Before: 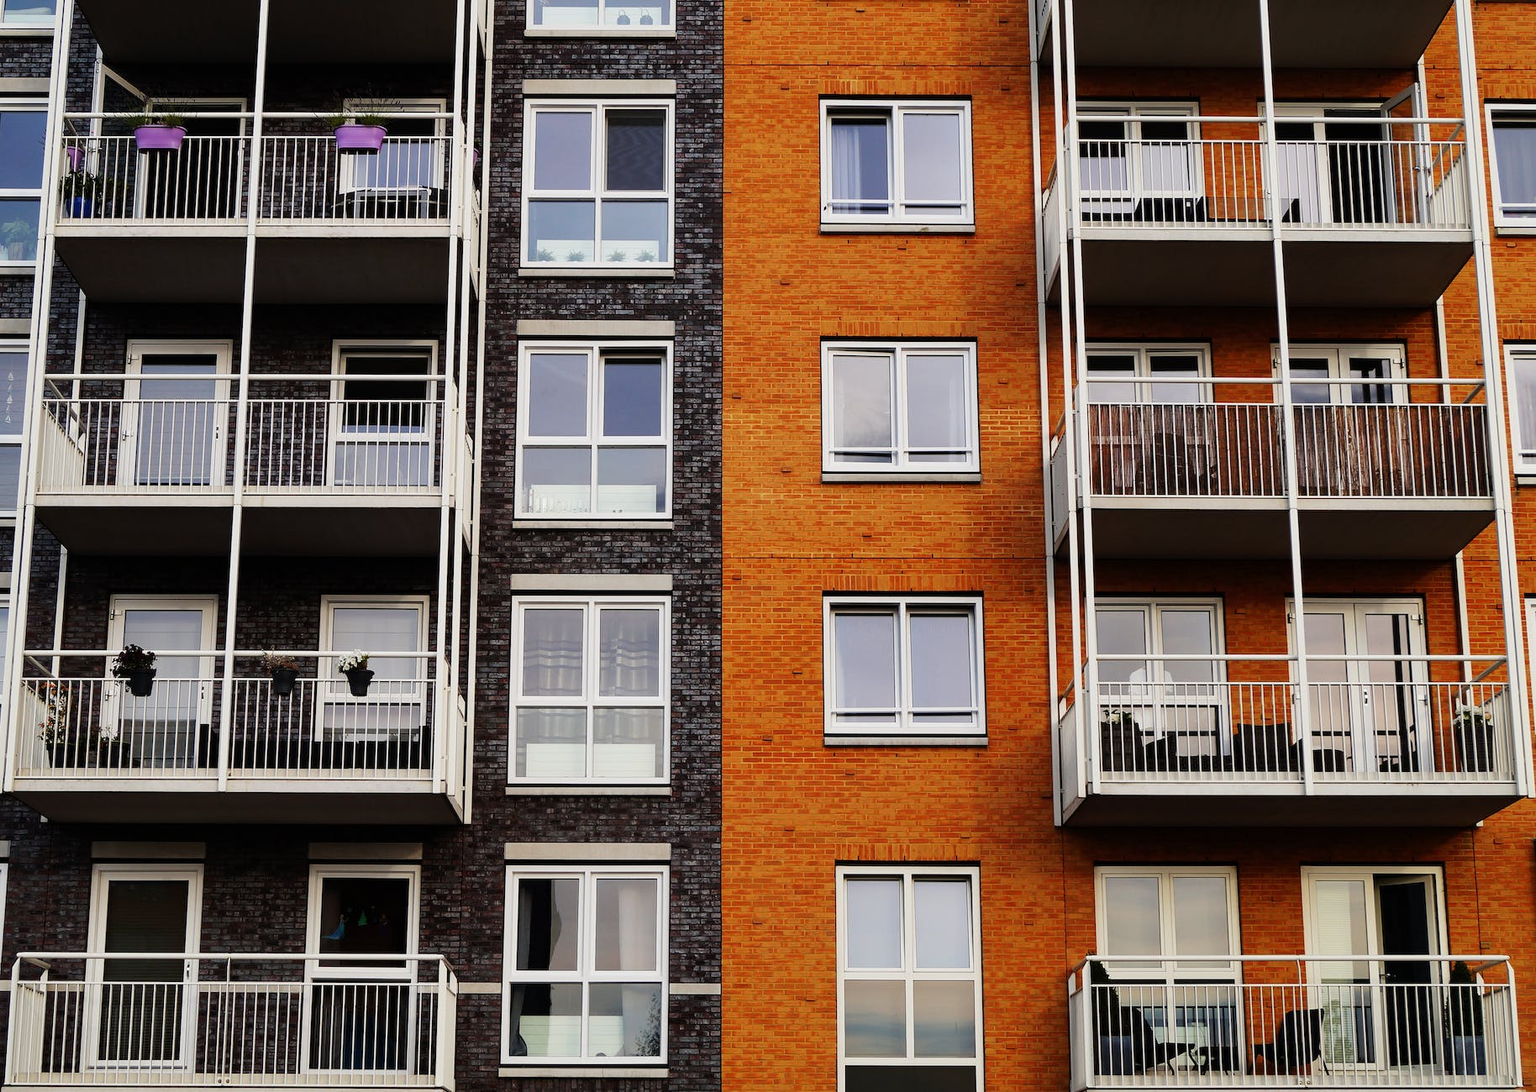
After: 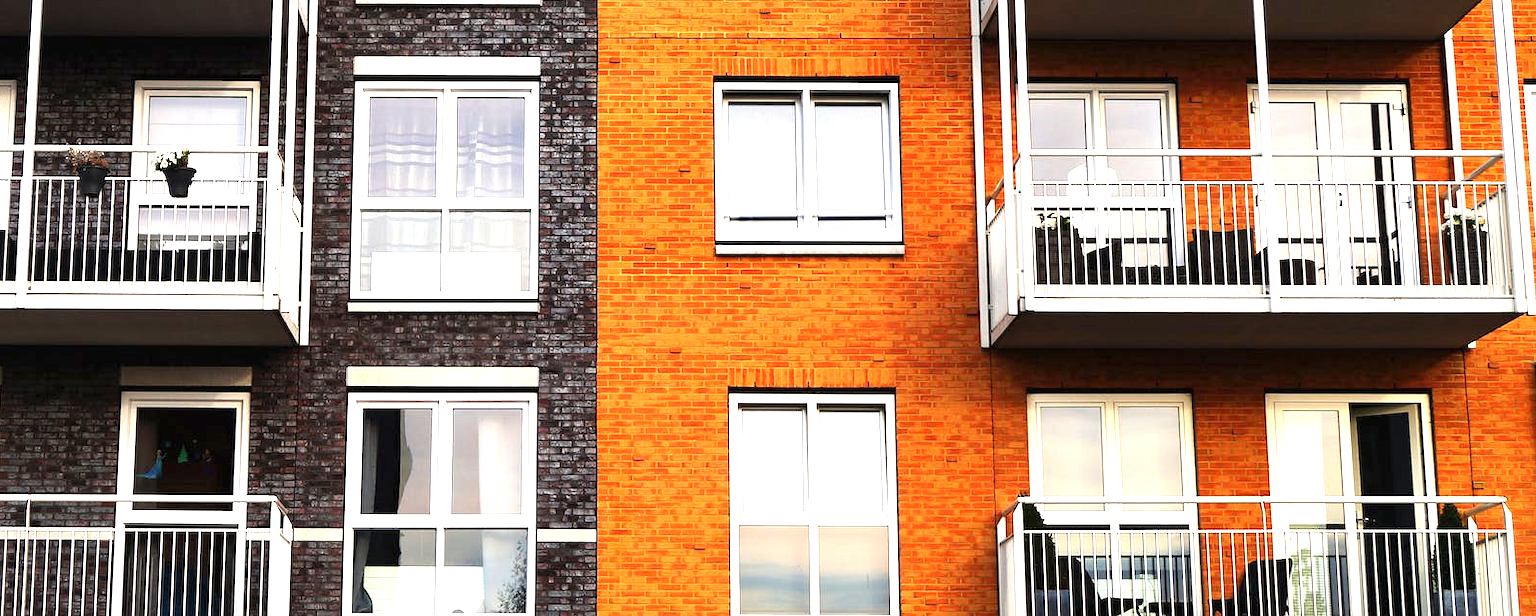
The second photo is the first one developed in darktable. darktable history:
exposure: black level correction 0, exposure 1.45 EV, compensate exposure bias true, compensate highlight preservation false
crop and rotate: left 13.306%, top 48.129%, bottom 2.928%
